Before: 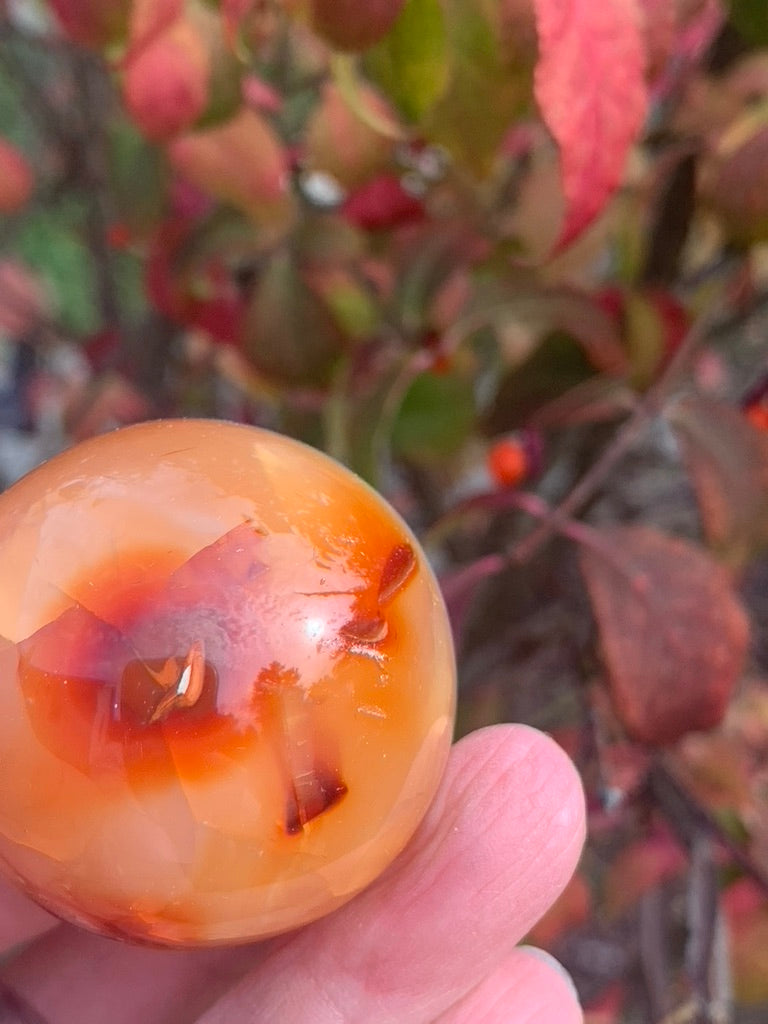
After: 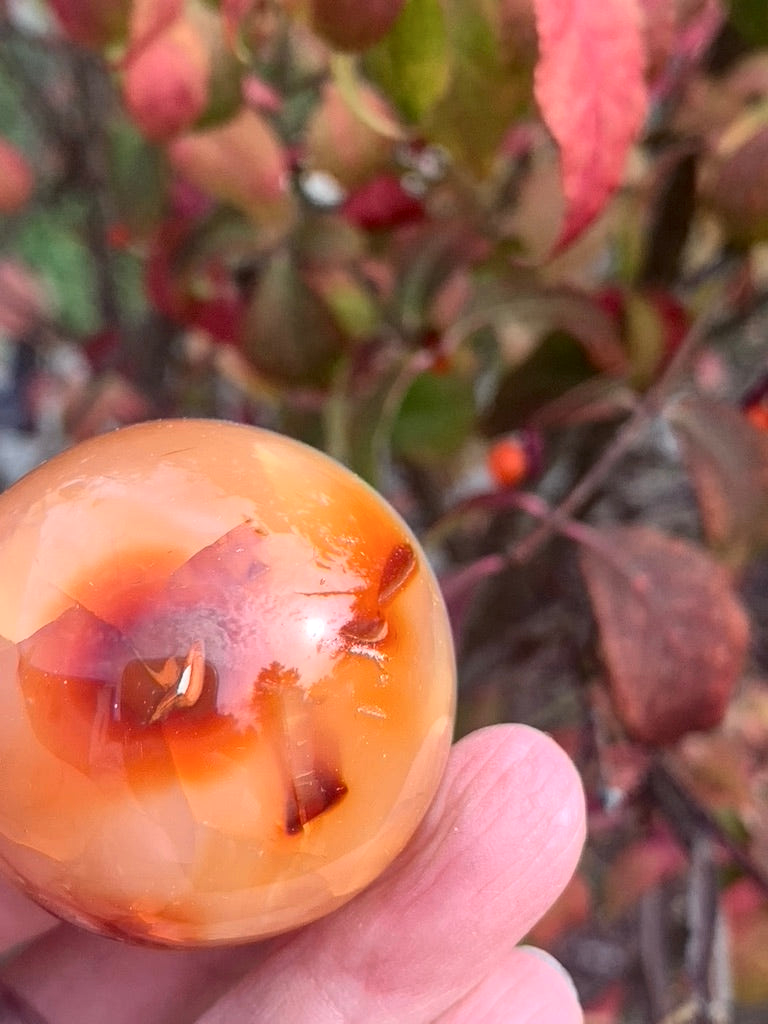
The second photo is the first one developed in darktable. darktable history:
contrast brightness saturation: contrast 0.147, brightness 0.045
local contrast: mode bilateral grid, contrast 20, coarseness 49, detail 128%, midtone range 0.2
